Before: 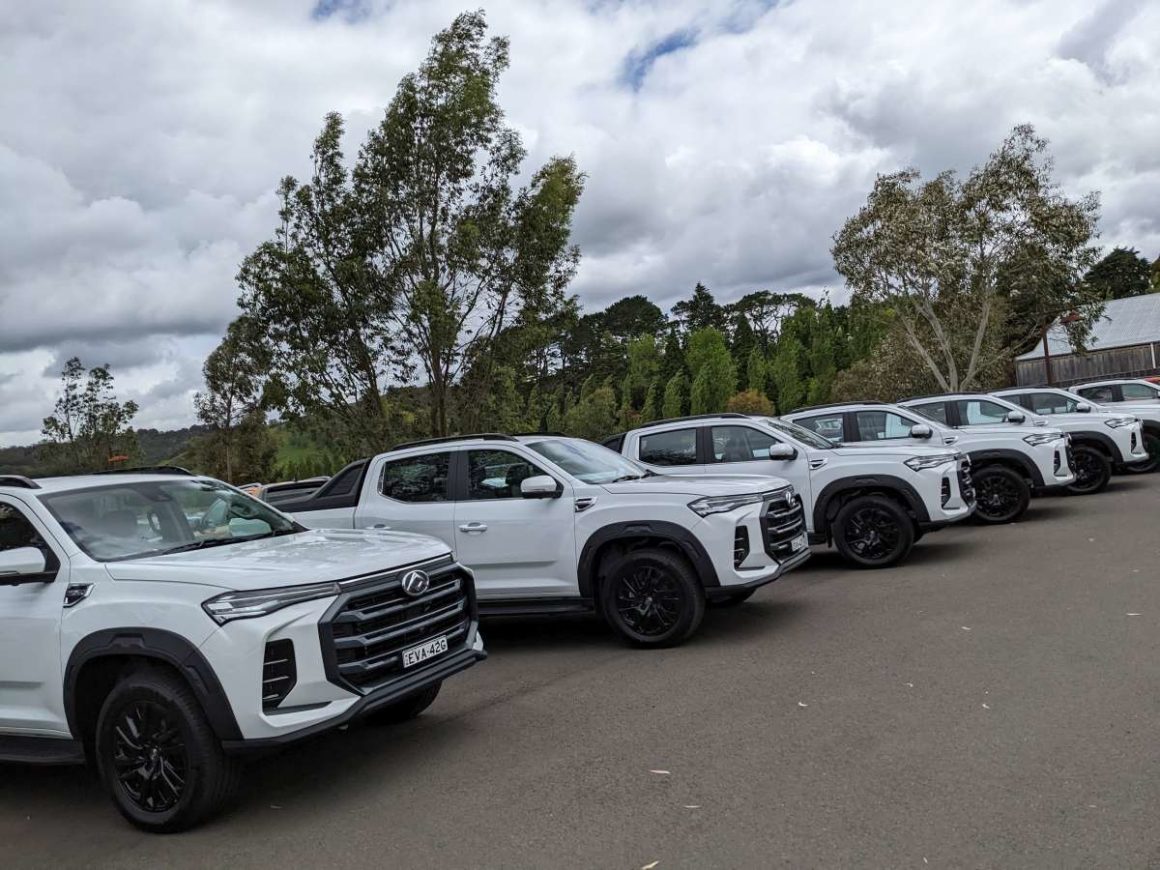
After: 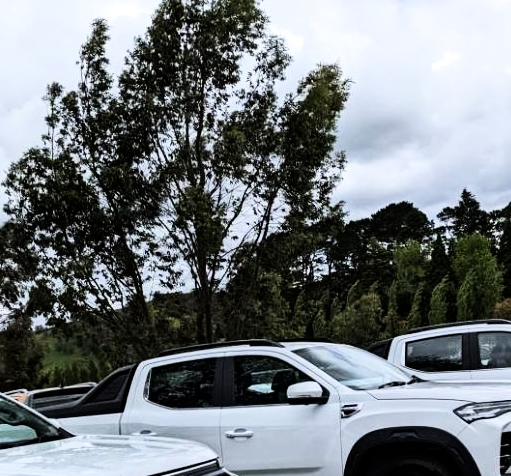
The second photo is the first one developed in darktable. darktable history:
white balance: red 0.982, blue 1.018
tone equalizer: -8 EV -0.75 EV, -7 EV -0.7 EV, -6 EV -0.6 EV, -5 EV -0.4 EV, -3 EV 0.4 EV, -2 EV 0.6 EV, -1 EV 0.7 EV, +0 EV 0.75 EV, edges refinement/feathering 500, mask exposure compensation -1.57 EV, preserve details no
crop: left 20.248%, top 10.86%, right 35.675%, bottom 34.321%
filmic rgb: black relative exposure -8.07 EV, white relative exposure 3 EV, hardness 5.35, contrast 1.25
